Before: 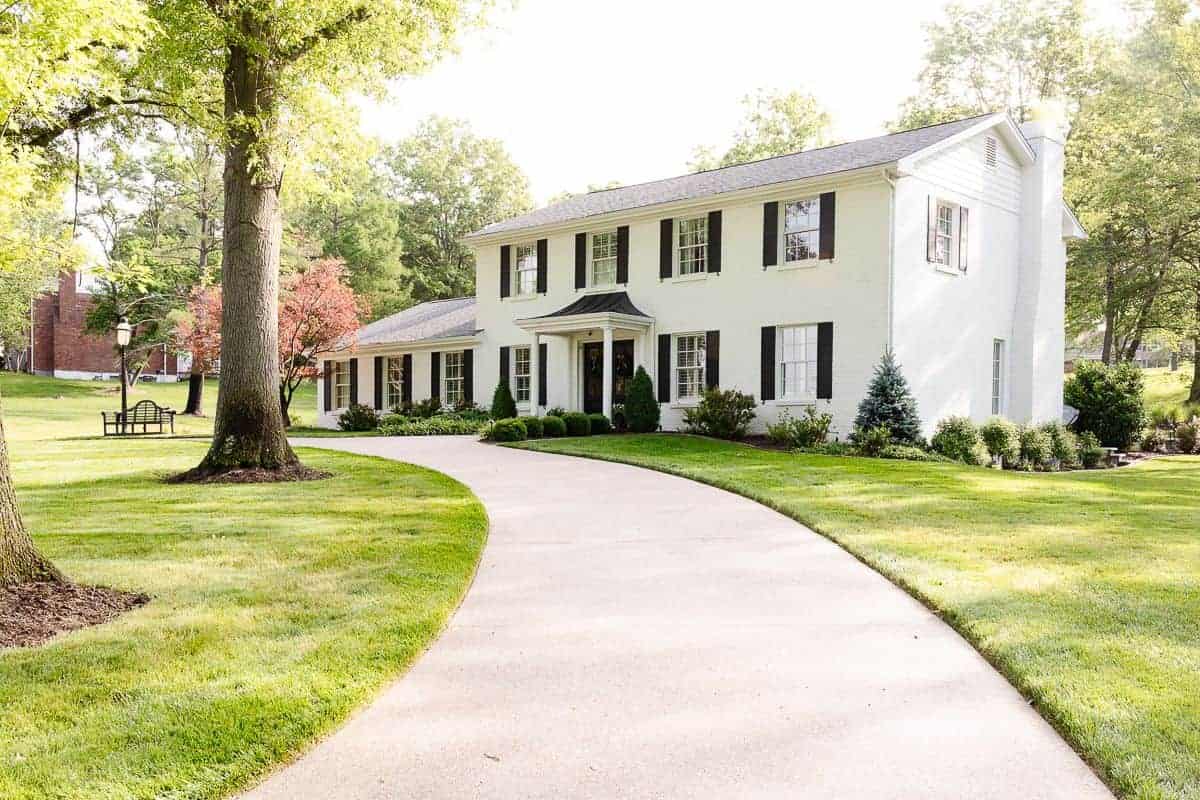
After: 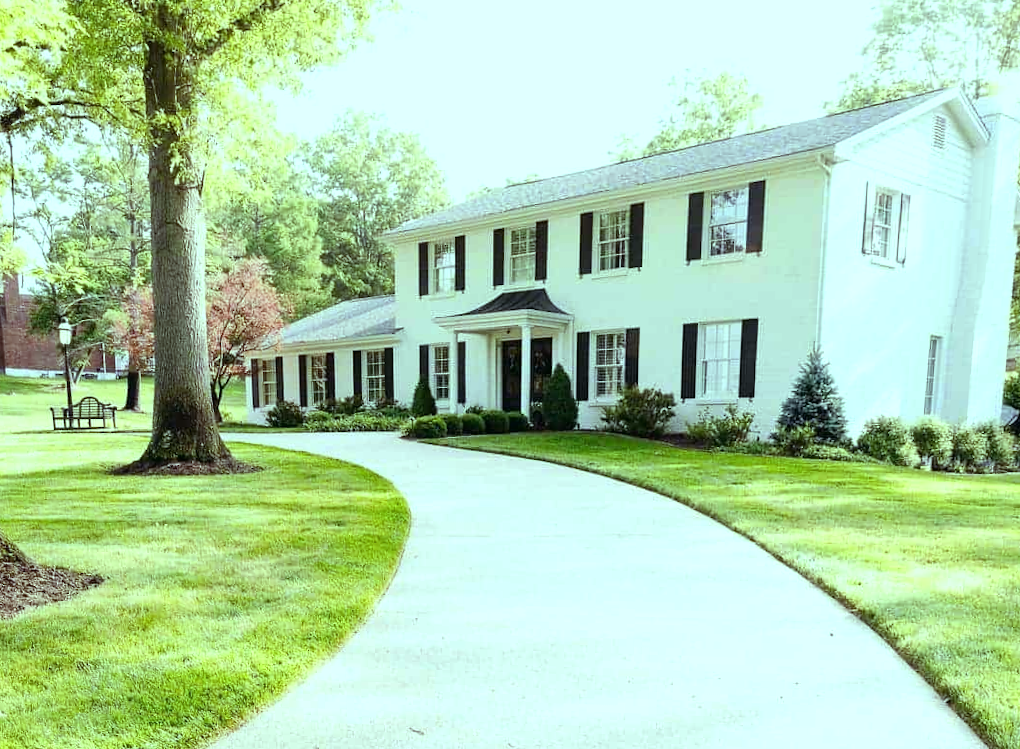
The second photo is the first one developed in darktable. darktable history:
crop and rotate: left 1.088%, right 8.807%
white balance: emerald 1
color balance: mode lift, gamma, gain (sRGB), lift [0.997, 0.979, 1.021, 1.011], gamma [1, 1.084, 0.916, 0.998], gain [1, 0.87, 1.13, 1.101], contrast 4.55%, contrast fulcrum 38.24%, output saturation 104.09%
rotate and perspective: rotation 0.062°, lens shift (vertical) 0.115, lens shift (horizontal) -0.133, crop left 0.047, crop right 0.94, crop top 0.061, crop bottom 0.94
